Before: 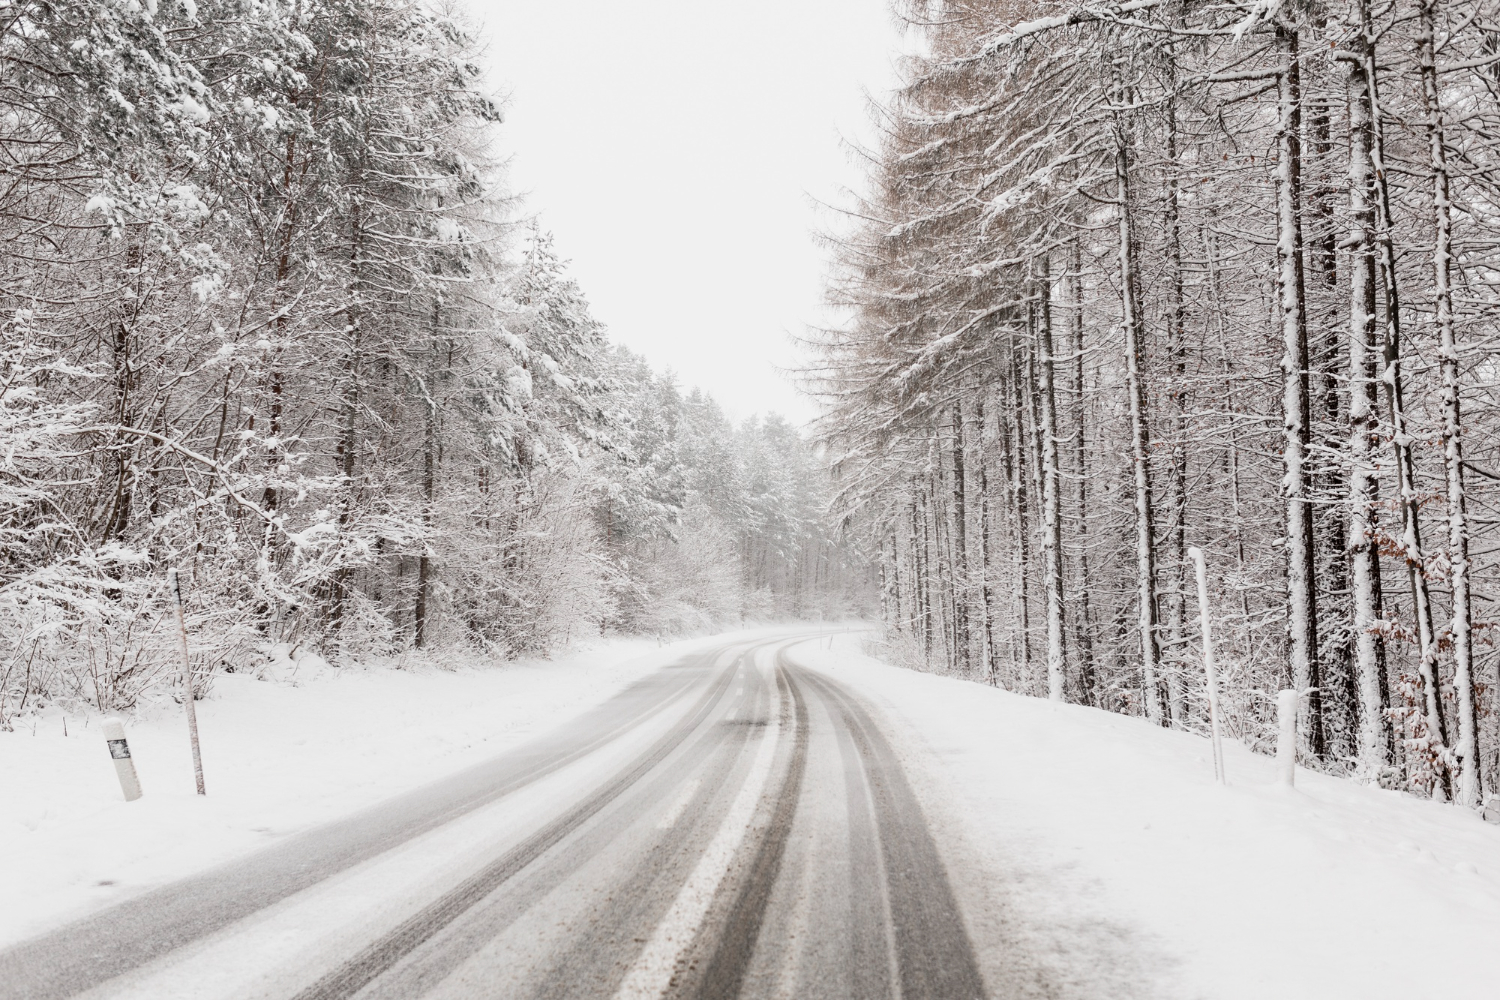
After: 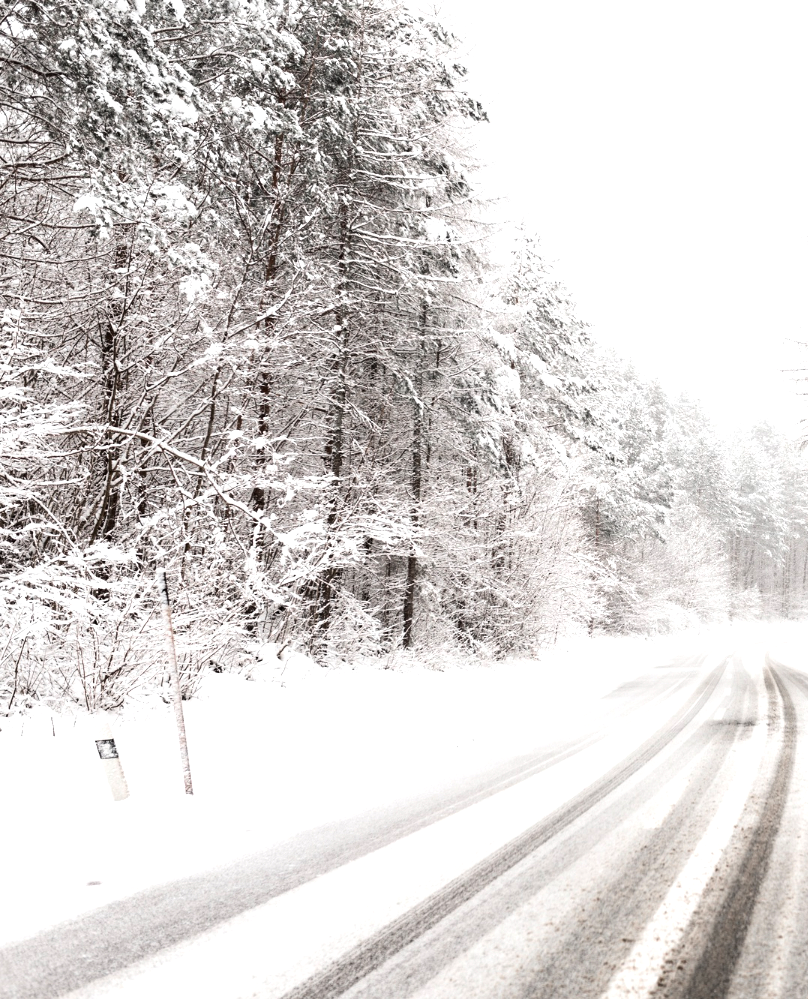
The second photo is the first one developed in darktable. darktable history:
tone equalizer: -8 EV -0.751 EV, -7 EV -0.673 EV, -6 EV -0.606 EV, -5 EV -0.423 EV, -3 EV 0.39 EV, -2 EV 0.6 EV, -1 EV 0.691 EV, +0 EV 0.74 EV, edges refinement/feathering 500, mask exposure compensation -1.57 EV, preserve details no
crop: left 0.861%, right 45.252%, bottom 0.084%
